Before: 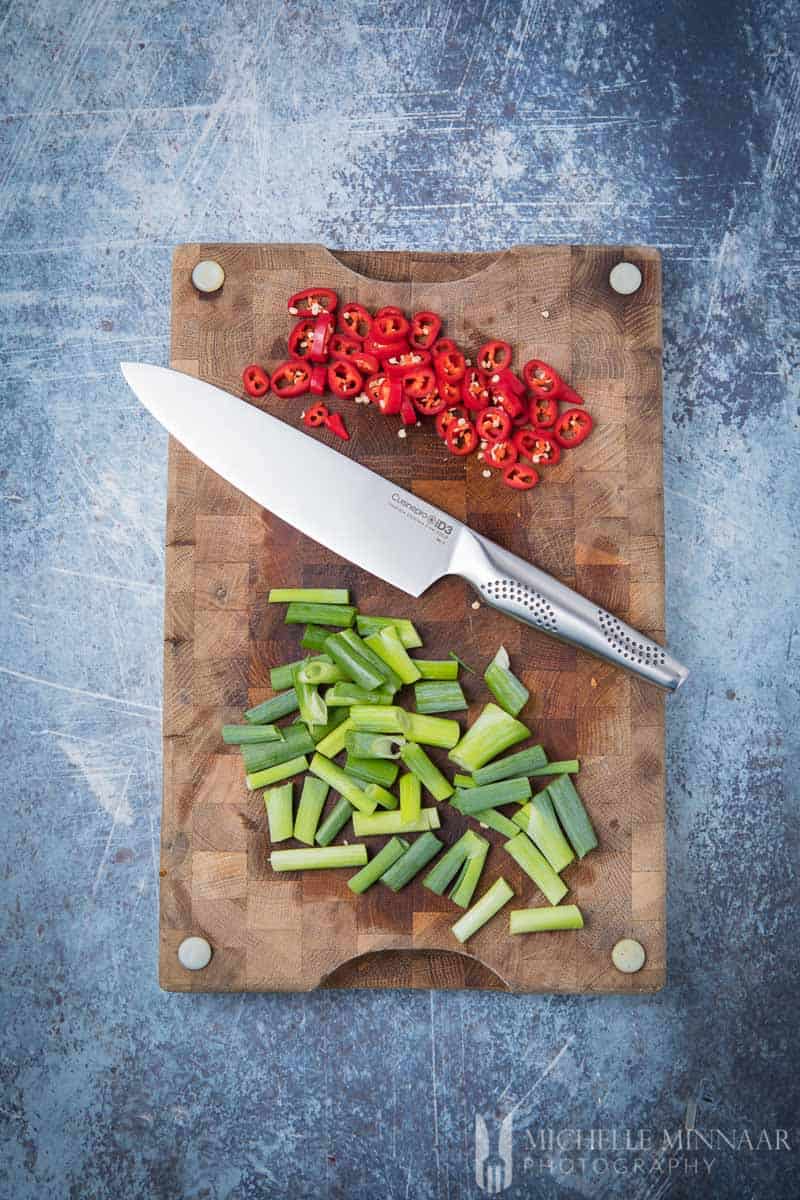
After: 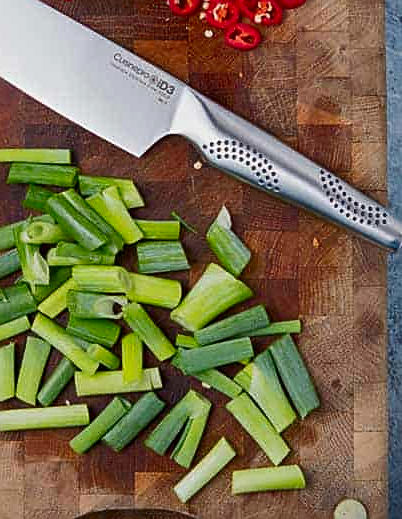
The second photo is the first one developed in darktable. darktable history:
contrast brightness saturation: contrast 0.213, brightness -0.102, saturation 0.21
tone equalizer: -8 EV 0.261 EV, -7 EV 0.388 EV, -6 EV 0.449 EV, -5 EV 0.28 EV, -3 EV -0.278 EV, -2 EV -0.403 EV, -1 EV -0.396 EV, +0 EV -0.244 EV, edges refinement/feathering 500, mask exposure compensation -1.57 EV, preserve details no
sharpen: amount 0.595
crop: left 34.791%, top 36.687%, right 14.95%, bottom 19.988%
